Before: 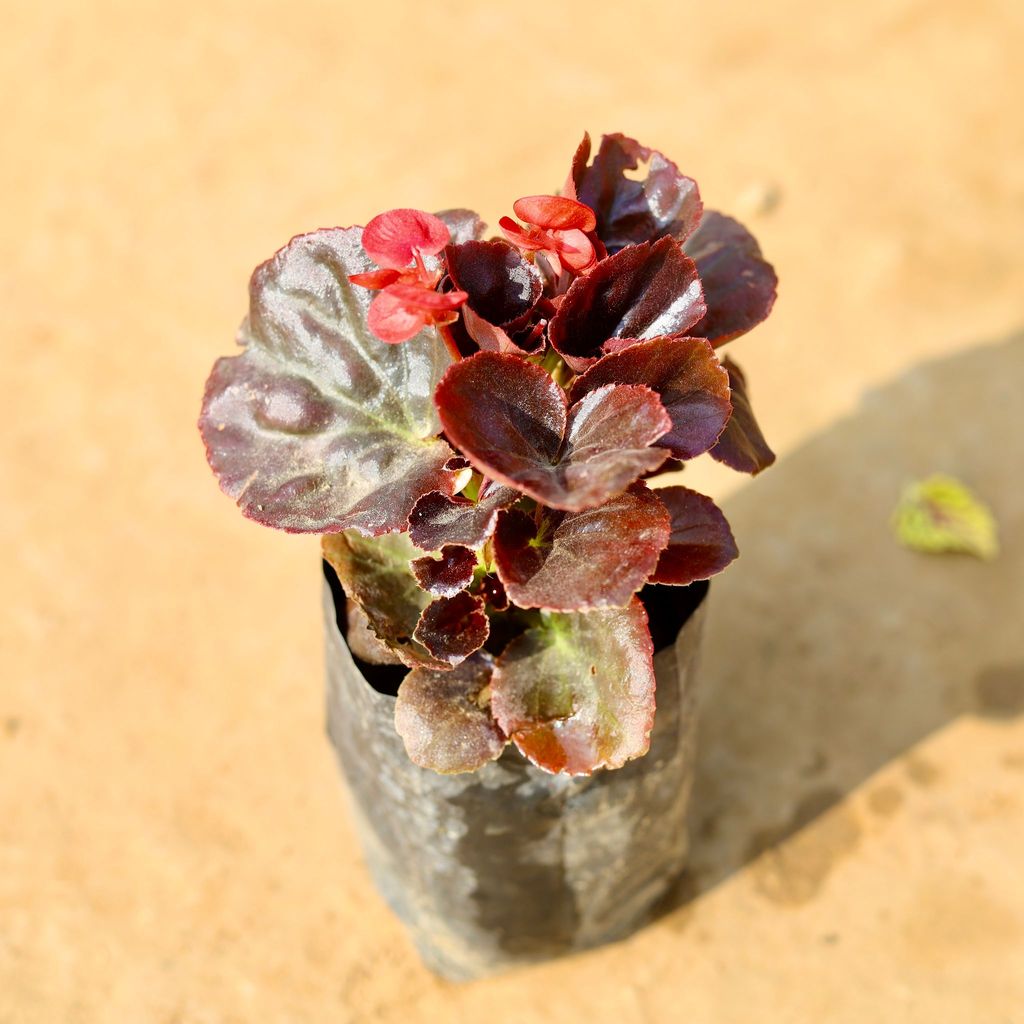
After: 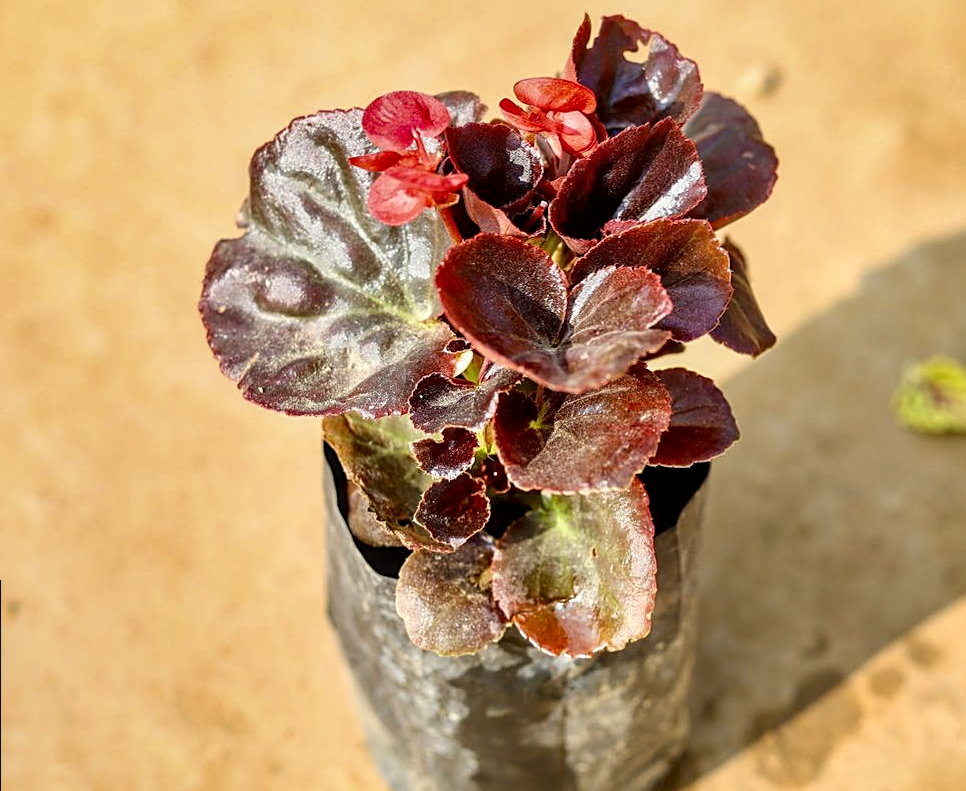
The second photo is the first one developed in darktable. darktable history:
sharpen: on, module defaults
shadows and highlights: low approximation 0.01, soften with gaussian
crop and rotate: angle 0.082°, top 11.613%, right 5.752%, bottom 11.248%
local contrast: detail 130%
